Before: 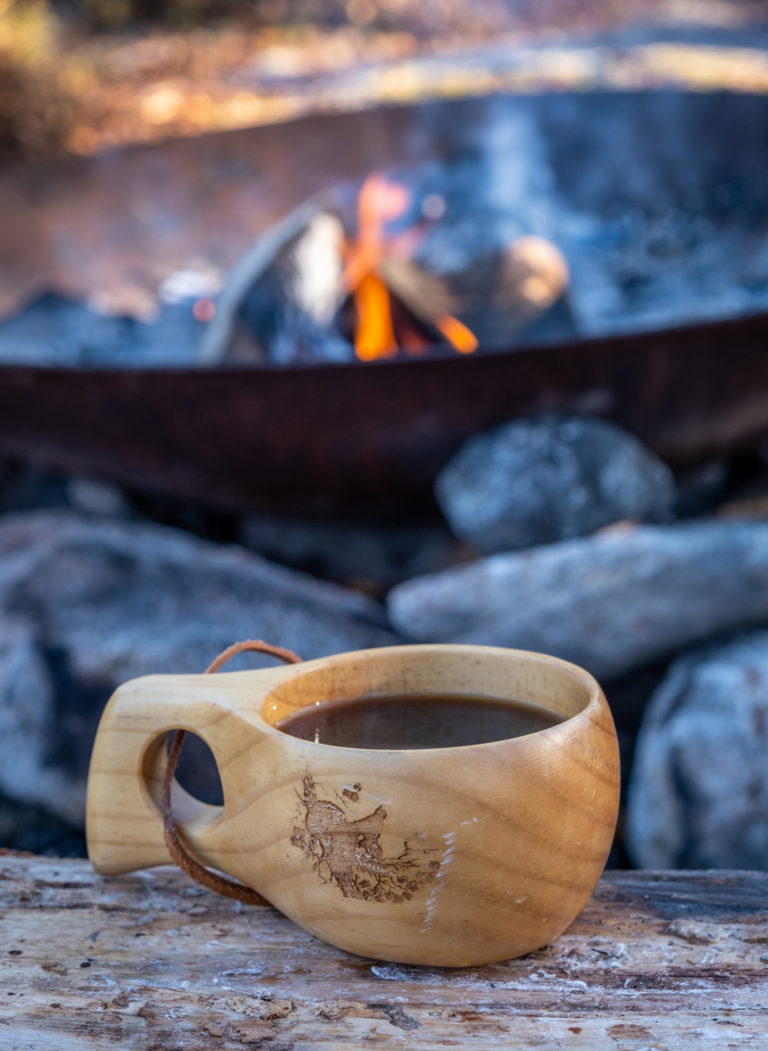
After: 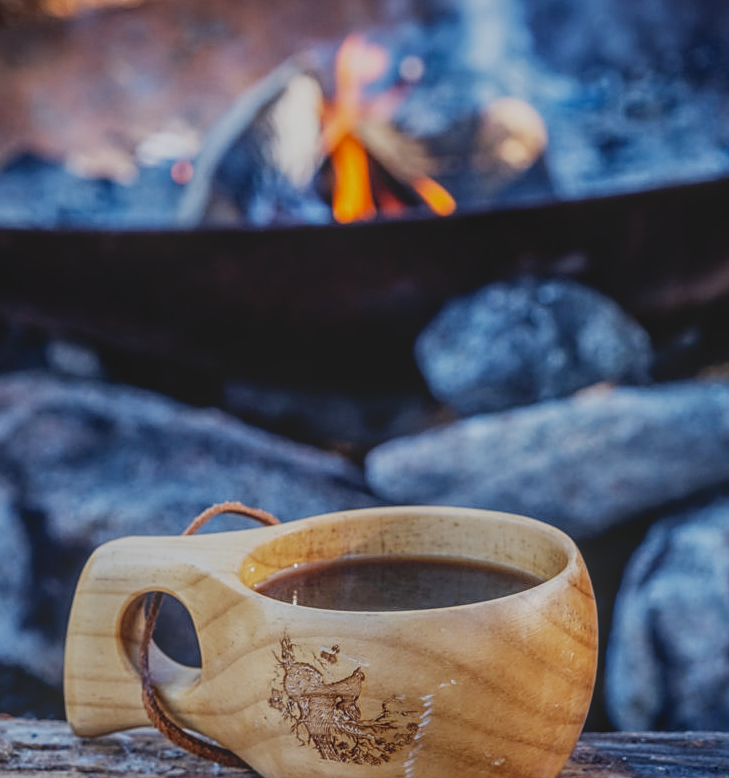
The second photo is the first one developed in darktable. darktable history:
sigmoid: contrast 1.6, skew -0.2, preserve hue 0%, red attenuation 0.1, red rotation 0.035, green attenuation 0.1, green rotation -0.017, blue attenuation 0.15, blue rotation -0.052, base primaries Rec2020
crop and rotate: left 2.991%, top 13.302%, right 1.981%, bottom 12.636%
local contrast: highlights 73%, shadows 15%, midtone range 0.197
sharpen: on, module defaults
